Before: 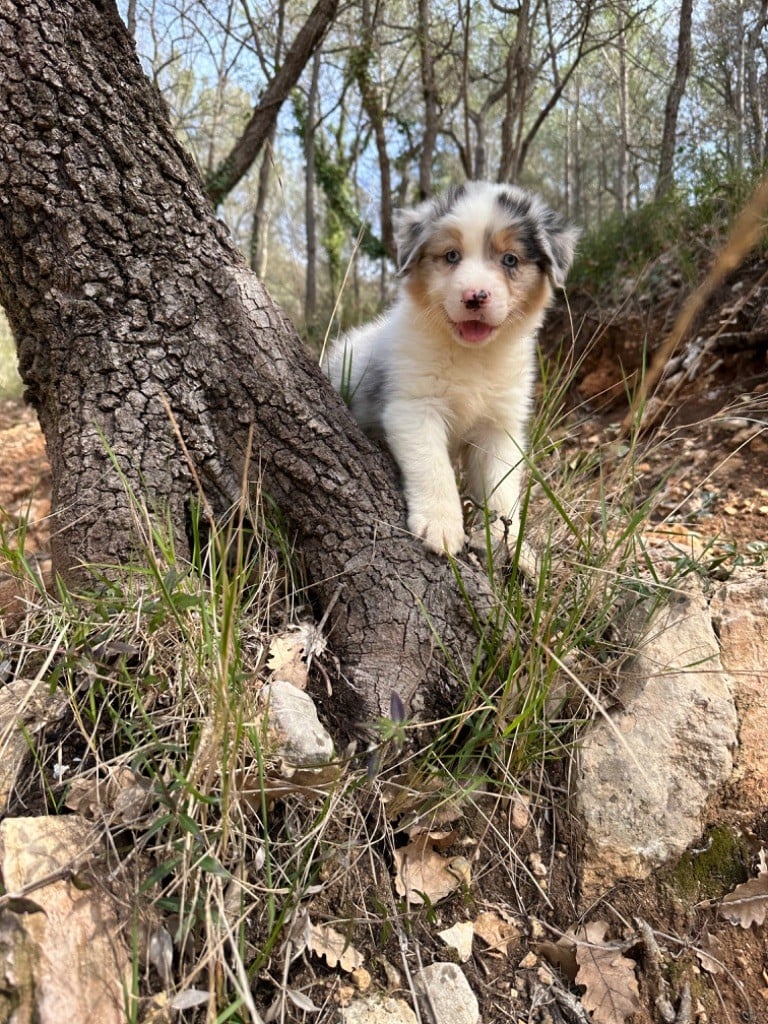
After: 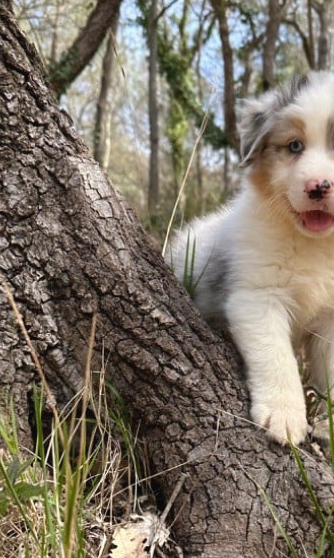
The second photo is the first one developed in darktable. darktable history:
color balance rgb: power › chroma 0.236%, power › hue 62.5°, global offset › luminance 0.248%, perceptual saturation grading › global saturation -2.306%, perceptual saturation grading › highlights -7.255%, perceptual saturation grading › mid-tones 7.776%, perceptual saturation grading › shadows 3.874%
crop: left 20.475%, top 10.75%, right 35.934%, bottom 34.695%
